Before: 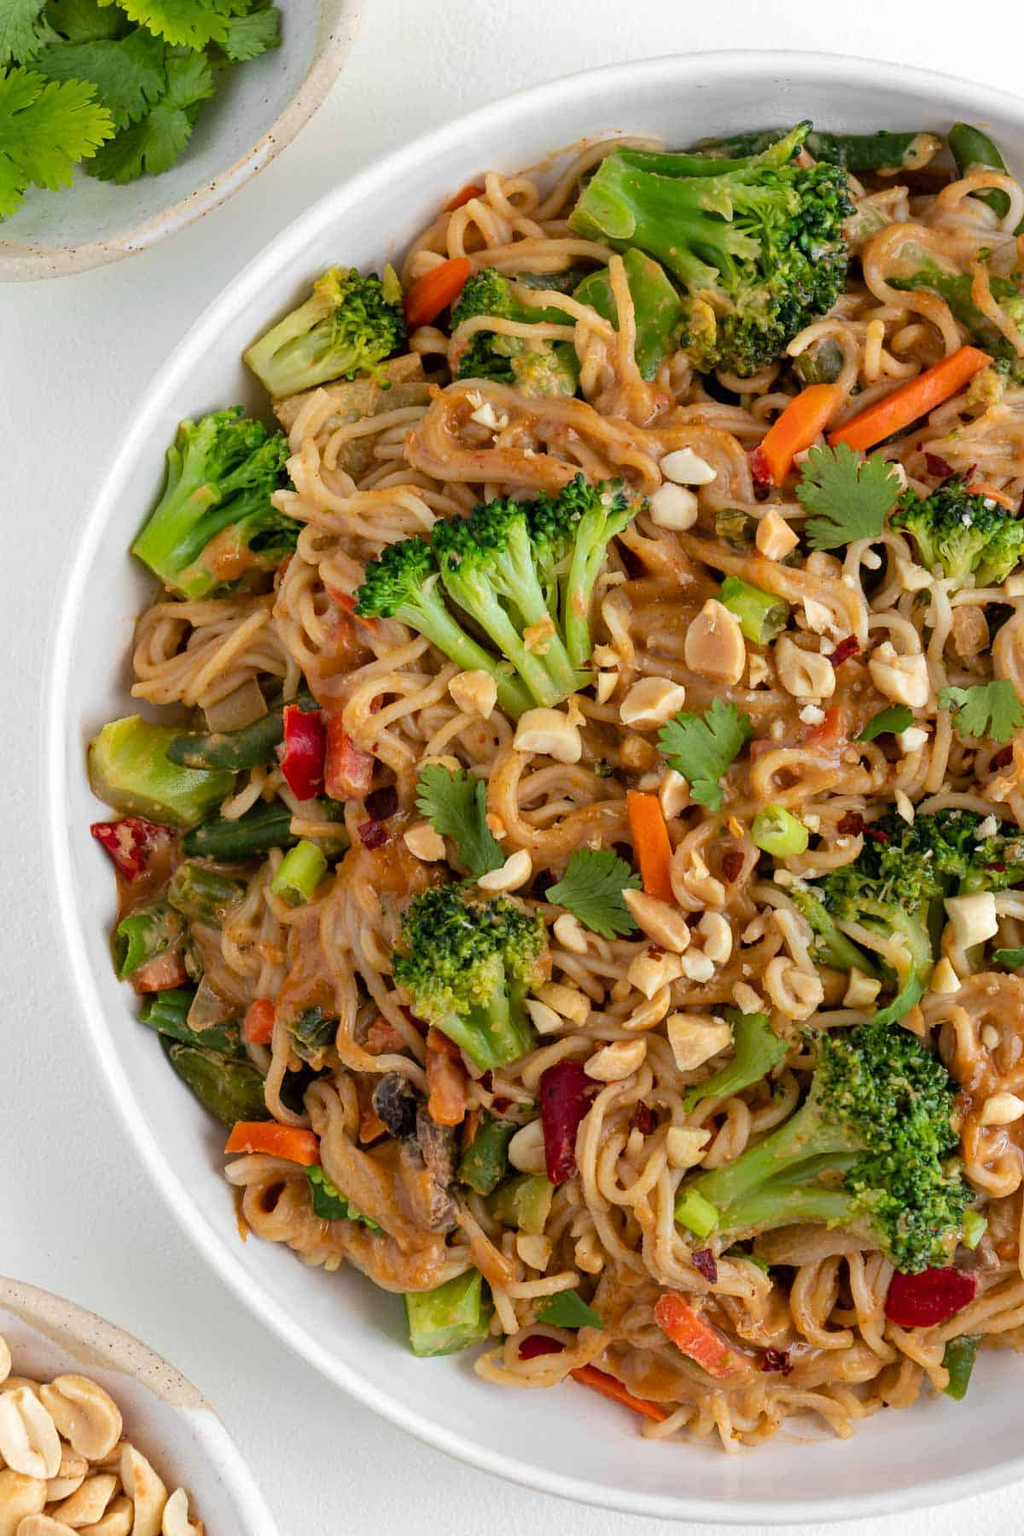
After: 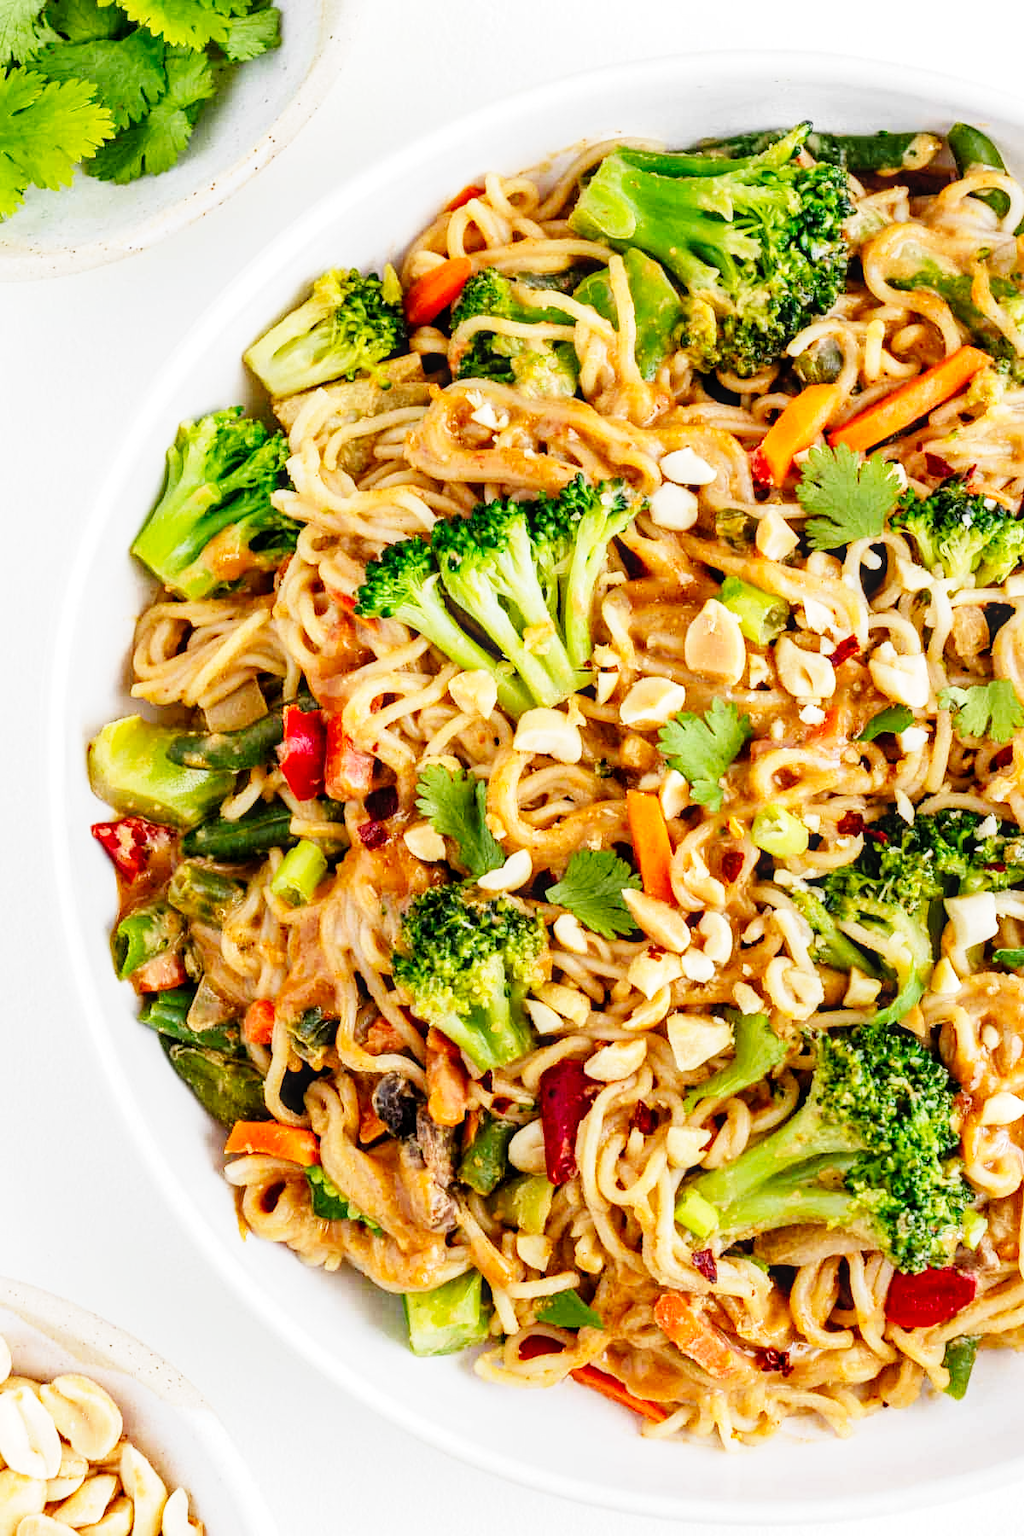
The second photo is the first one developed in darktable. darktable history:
base curve: curves: ch0 [(0, 0) (0, 0.001) (0.001, 0.001) (0.004, 0.002) (0.007, 0.004) (0.015, 0.013) (0.033, 0.045) (0.052, 0.096) (0.075, 0.17) (0.099, 0.241) (0.163, 0.42) (0.219, 0.55) (0.259, 0.616) (0.327, 0.722) (0.365, 0.765) (0.522, 0.873) (0.547, 0.881) (0.689, 0.919) (0.826, 0.952) (1, 1)], preserve colors none
color balance: mode lift, gamma, gain (sRGB)
local contrast: on, module defaults
